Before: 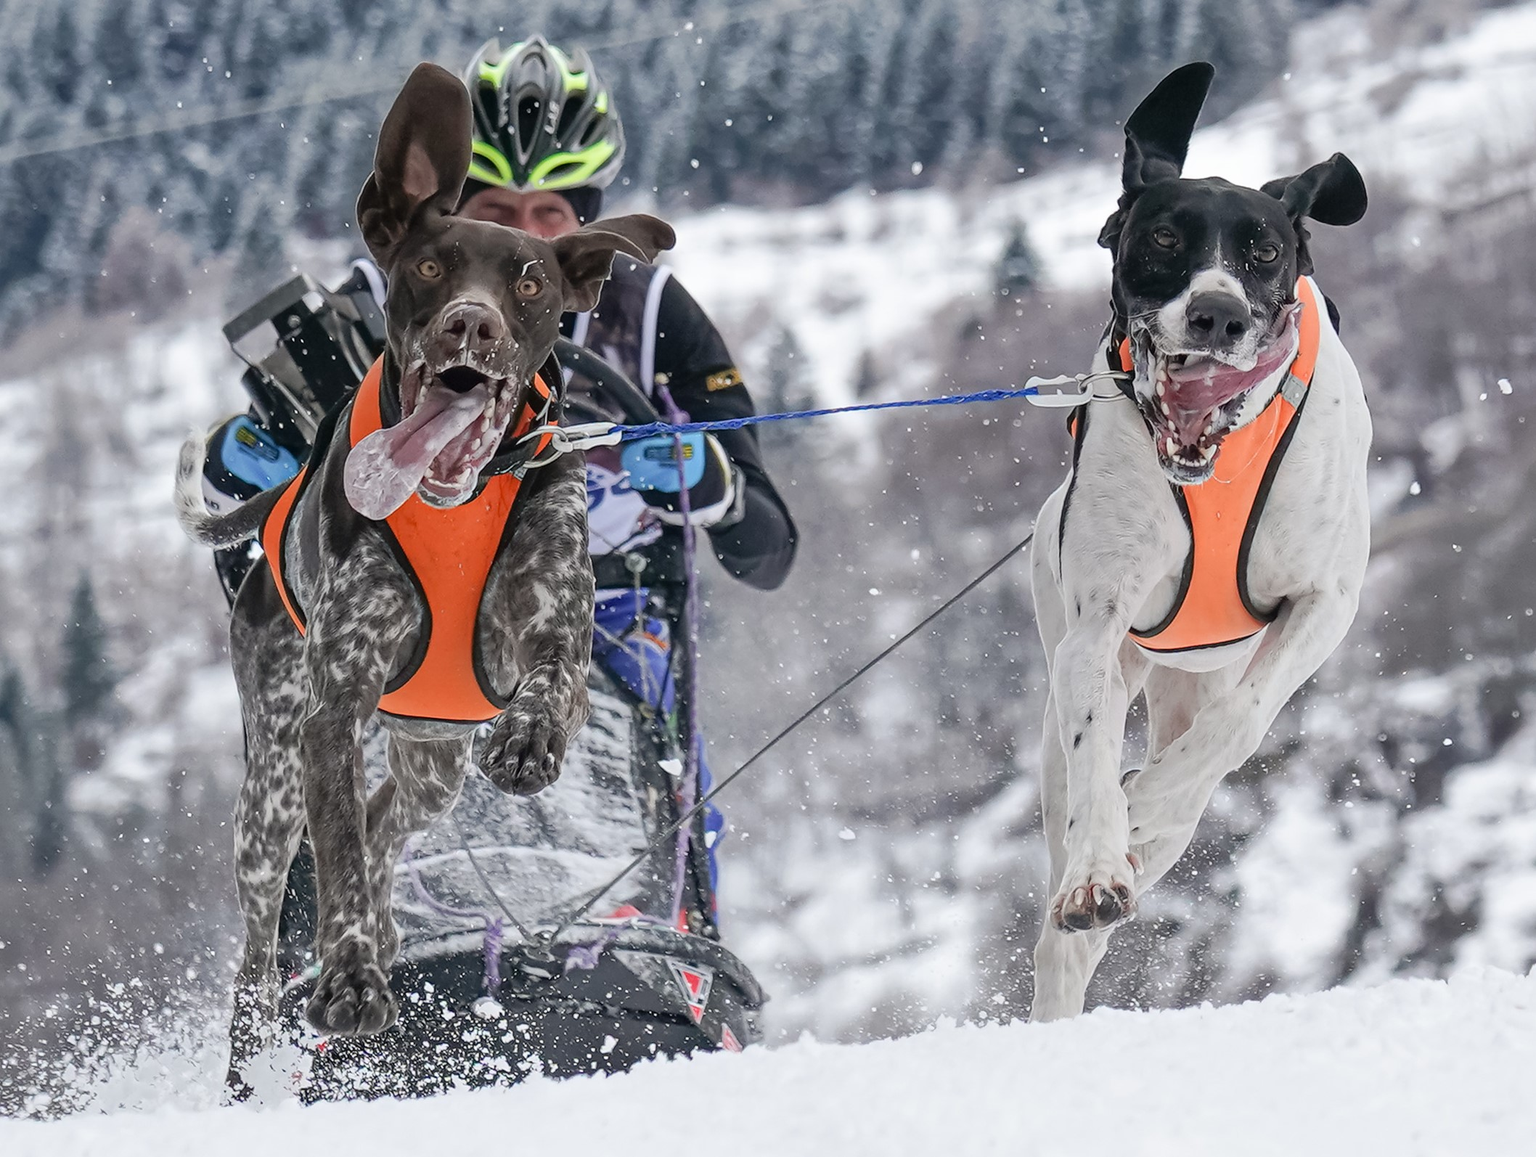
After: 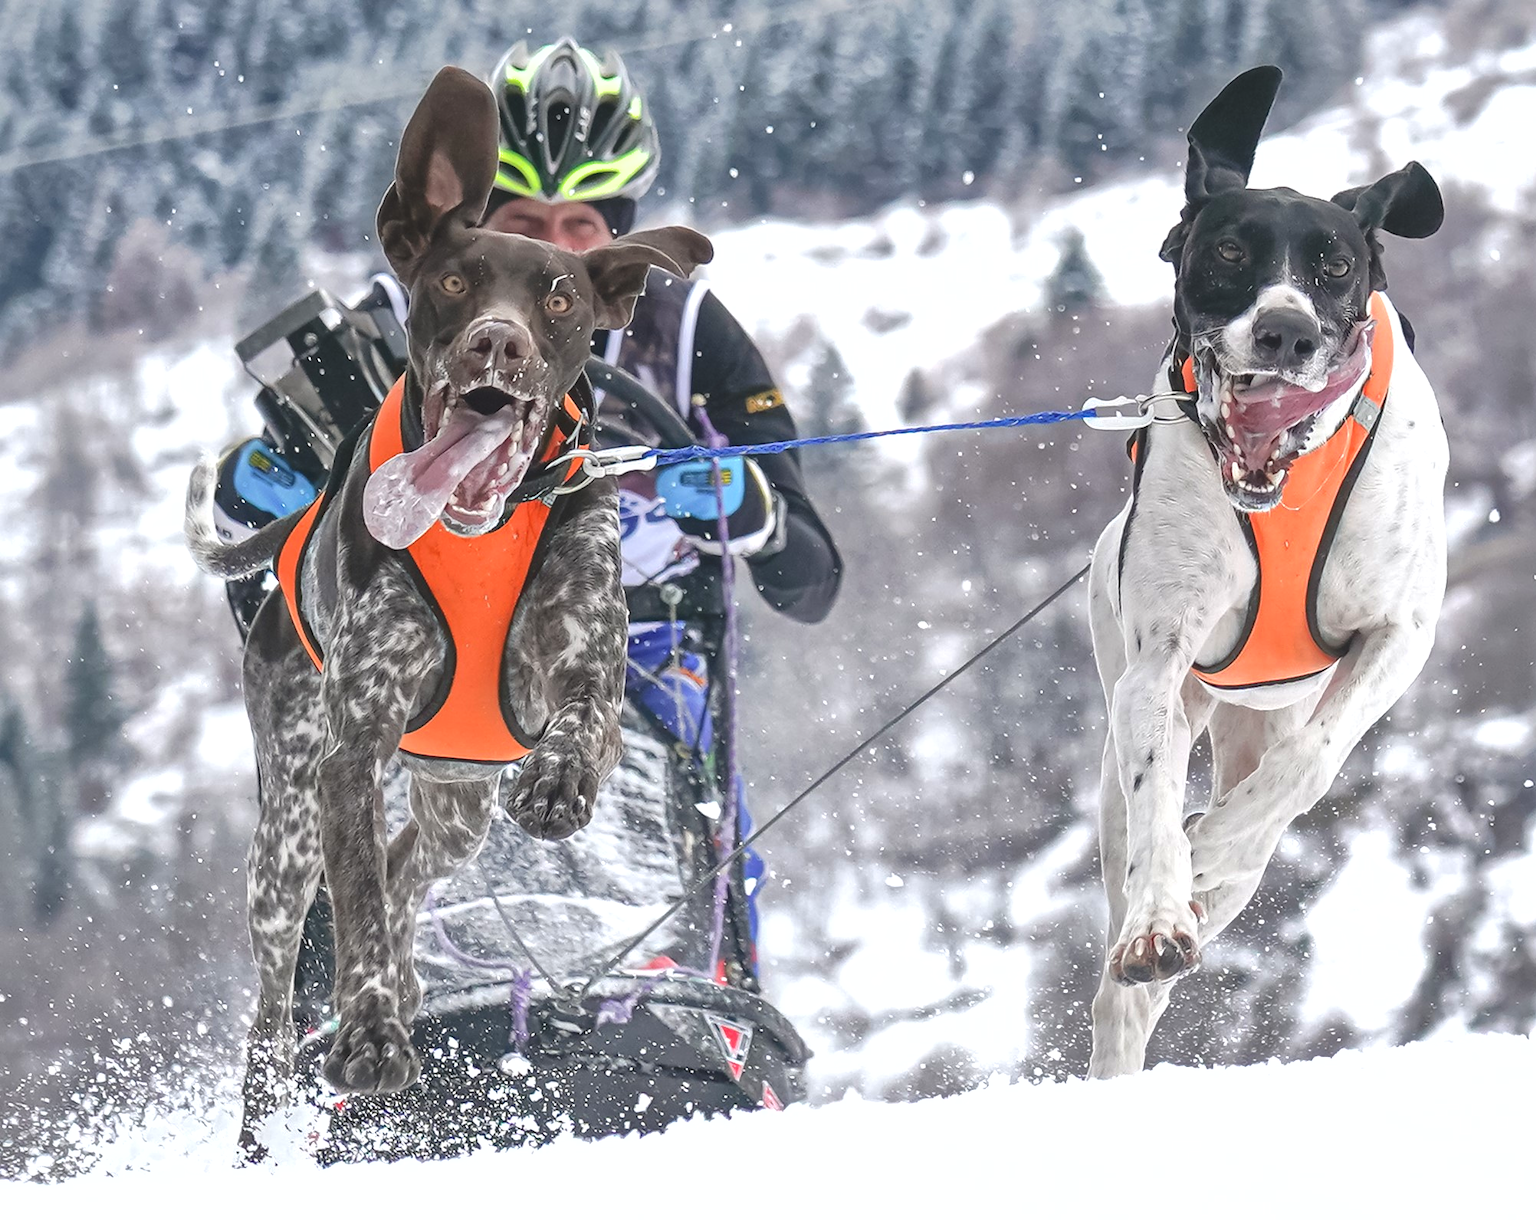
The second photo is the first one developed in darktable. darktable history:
shadows and highlights: on, module defaults
exposure: black level correction -0.005, exposure 0.614 EV, compensate highlight preservation false
crop and rotate: left 0%, right 5.267%
